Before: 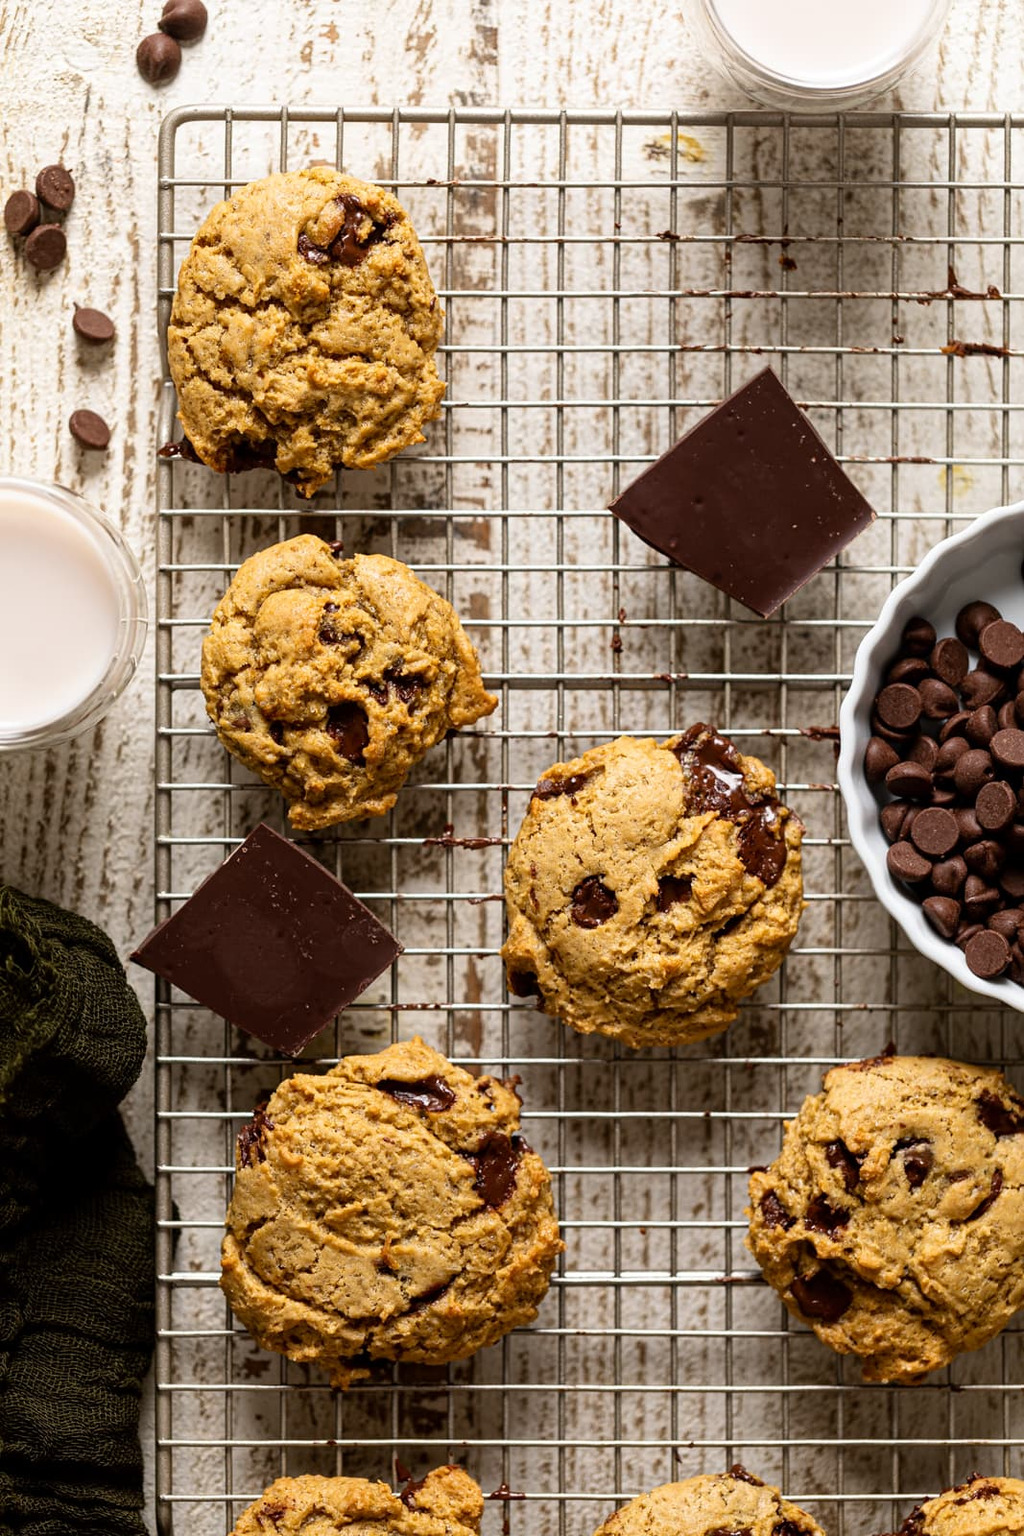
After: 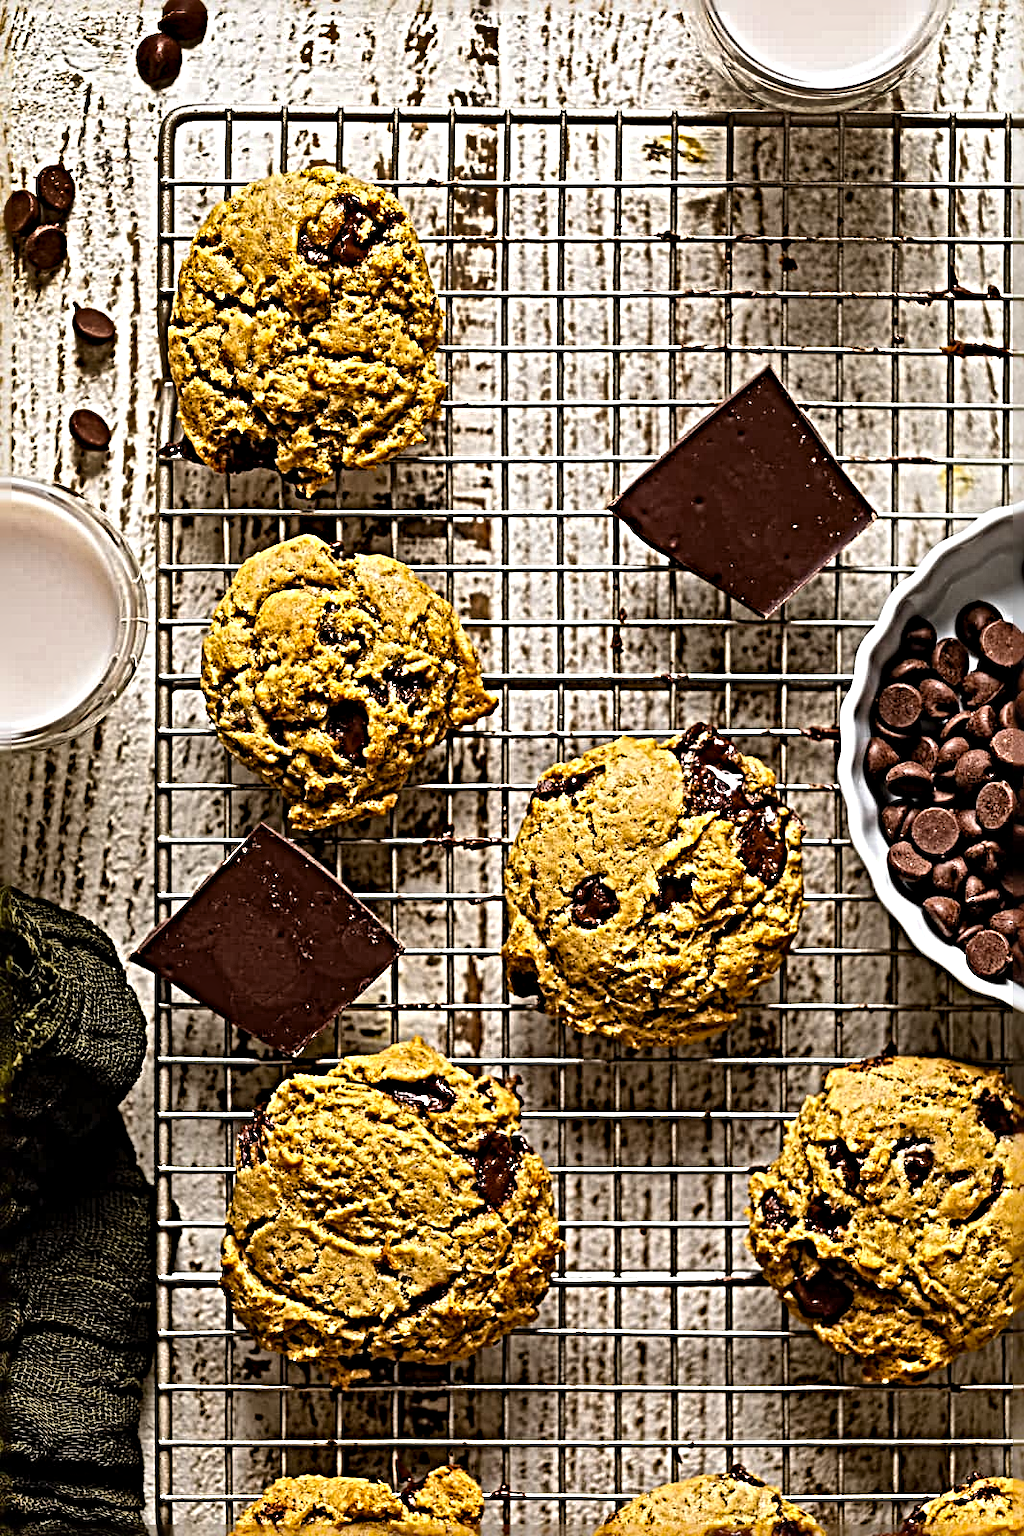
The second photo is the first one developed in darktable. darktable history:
shadows and highlights: white point adjustment 0.1, highlights -70, soften with gaussian
sharpen: radius 6.3, amount 1.8, threshold 0
color balance rgb: perceptual saturation grading › global saturation 20%, global vibrance 10%
